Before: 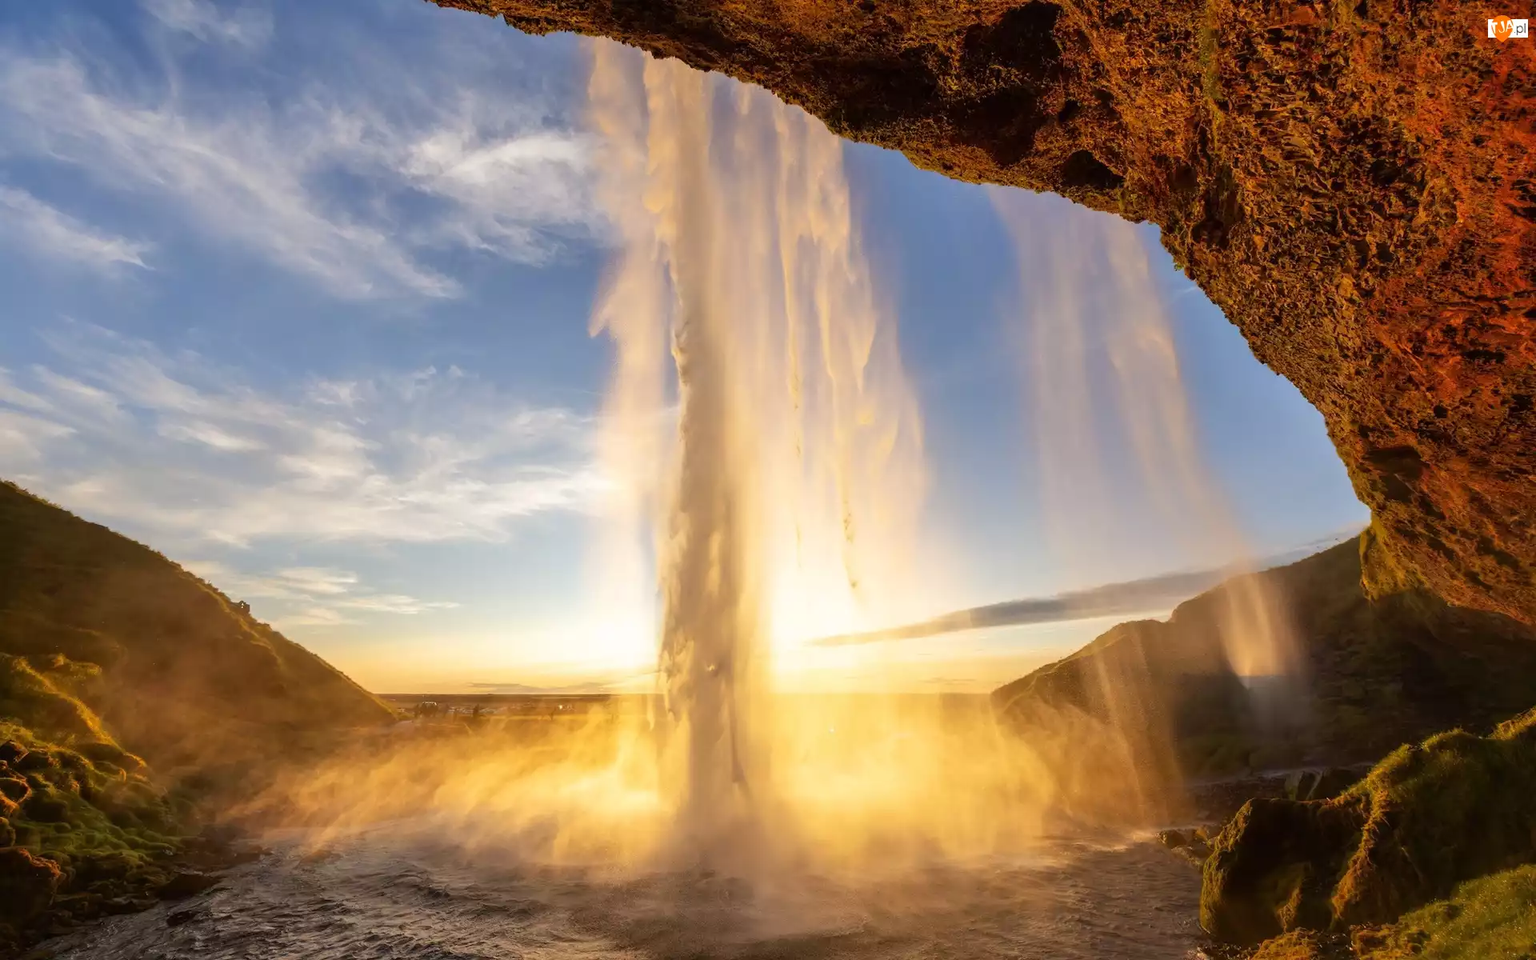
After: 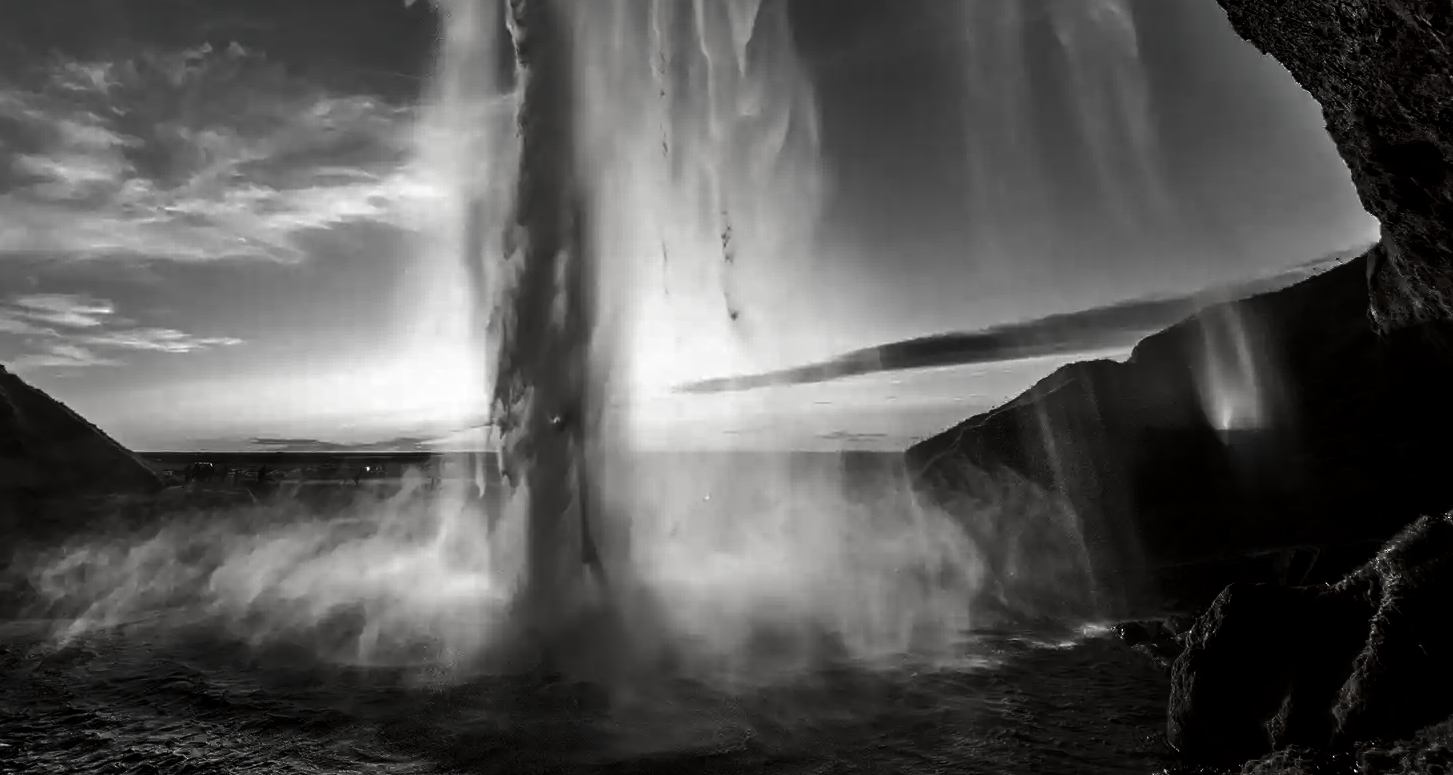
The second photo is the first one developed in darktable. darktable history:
crop and rotate: left 17.345%, top 34.619%, right 6.946%, bottom 0.779%
contrast equalizer: octaves 7, y [[0.509, 0.514, 0.523, 0.542, 0.578, 0.603], [0.5 ×6], [0.509, 0.514, 0.523, 0.542, 0.578, 0.603], [0.001, 0.002, 0.003, 0.005, 0.01, 0.013], [0.001, 0.002, 0.003, 0.005, 0.01, 0.013]]
exposure: compensate exposure bias true, compensate highlight preservation false
contrast brightness saturation: contrast 0.019, brightness -0.996, saturation -0.981
shadows and highlights: white point adjustment 0.065, soften with gaussian
color balance rgb: global offset › luminance -0.482%, perceptual saturation grading › global saturation -0.118%, global vibrance 20%
